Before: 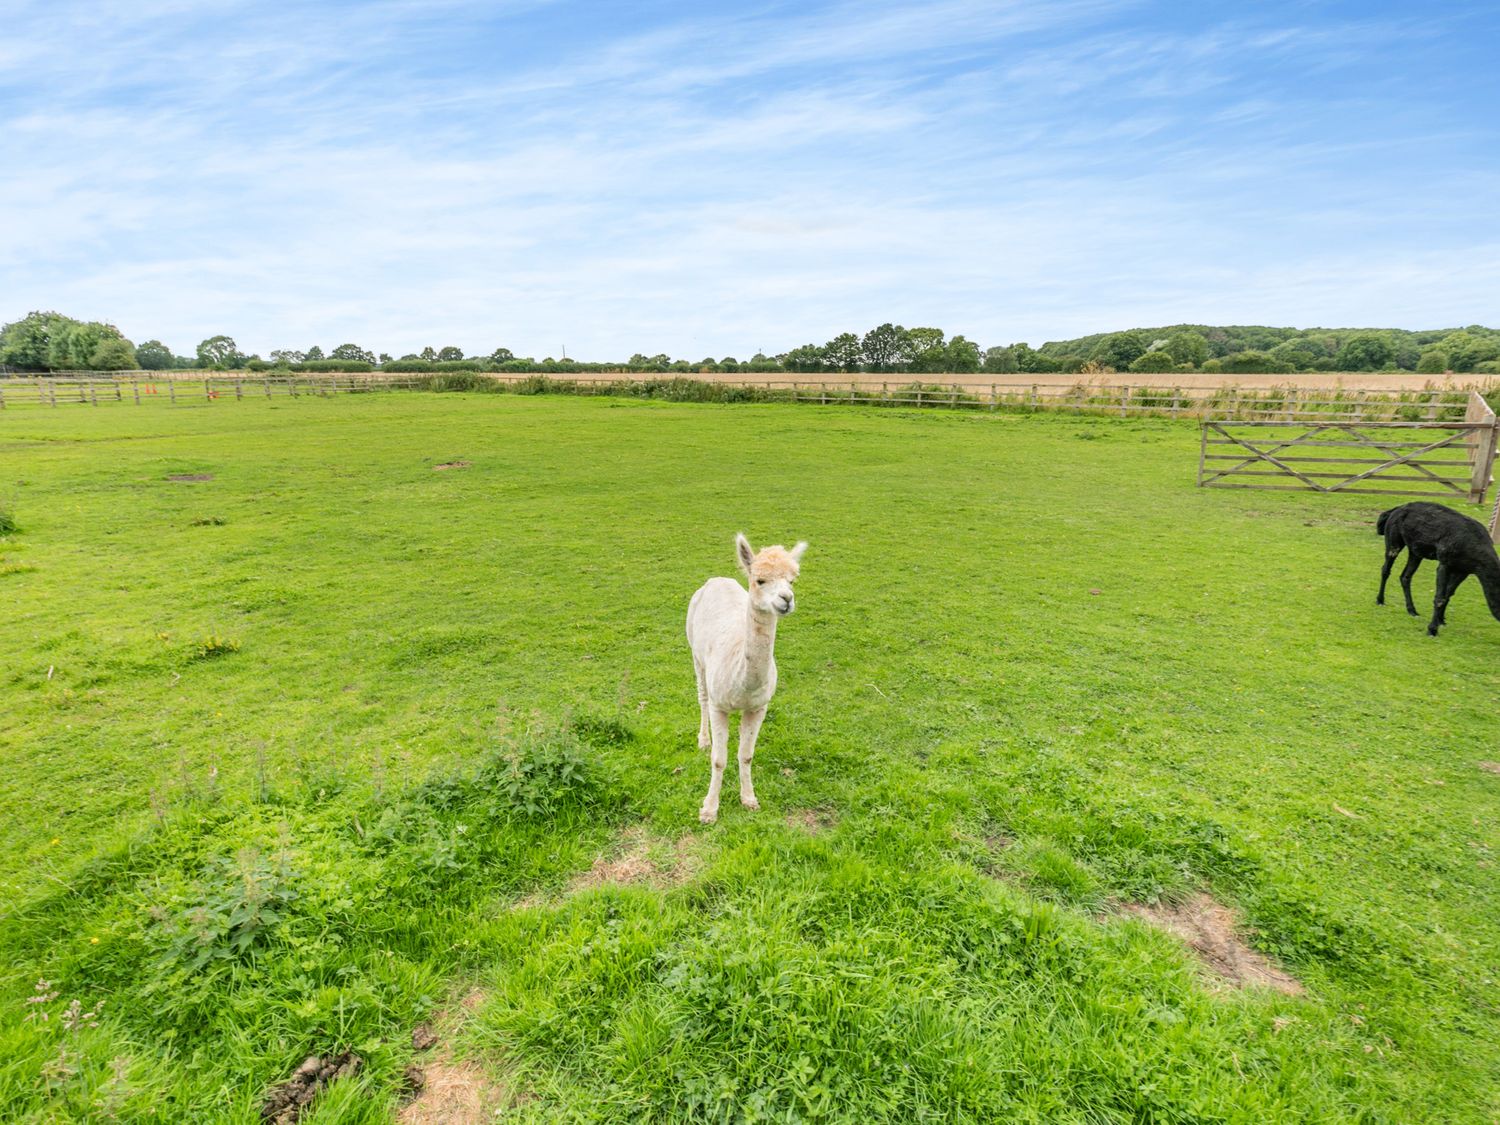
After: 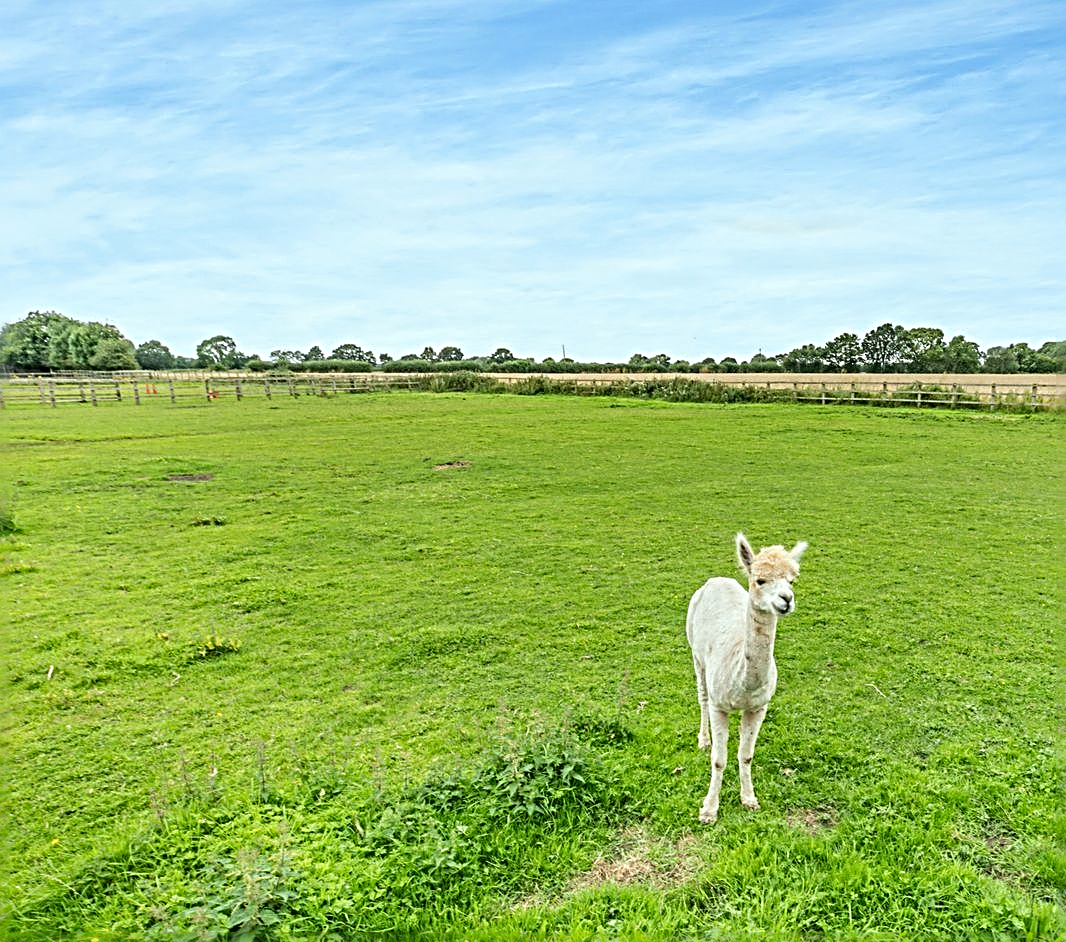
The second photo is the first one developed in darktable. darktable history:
sharpen: radius 3.73, amount 0.942
local contrast: mode bilateral grid, contrast 28, coarseness 15, detail 115%, midtone range 0.2
color correction: highlights a* -6.64, highlights b* 0.508
crop: right 28.868%, bottom 16.247%
